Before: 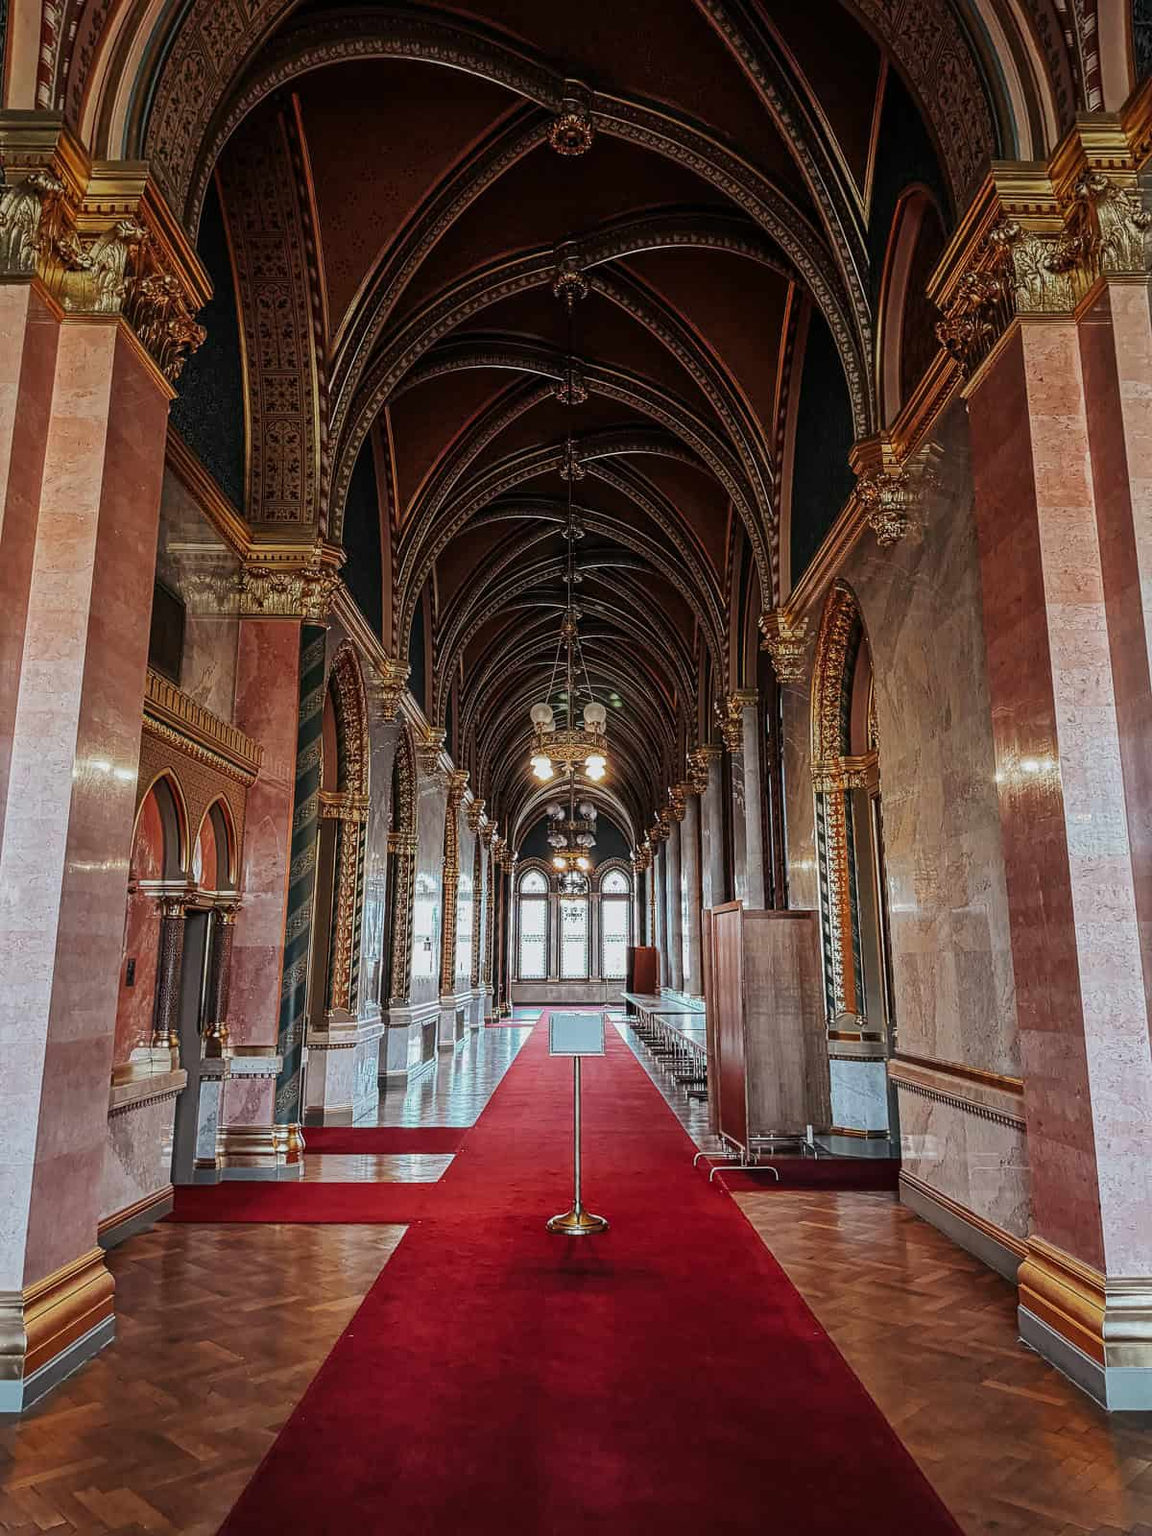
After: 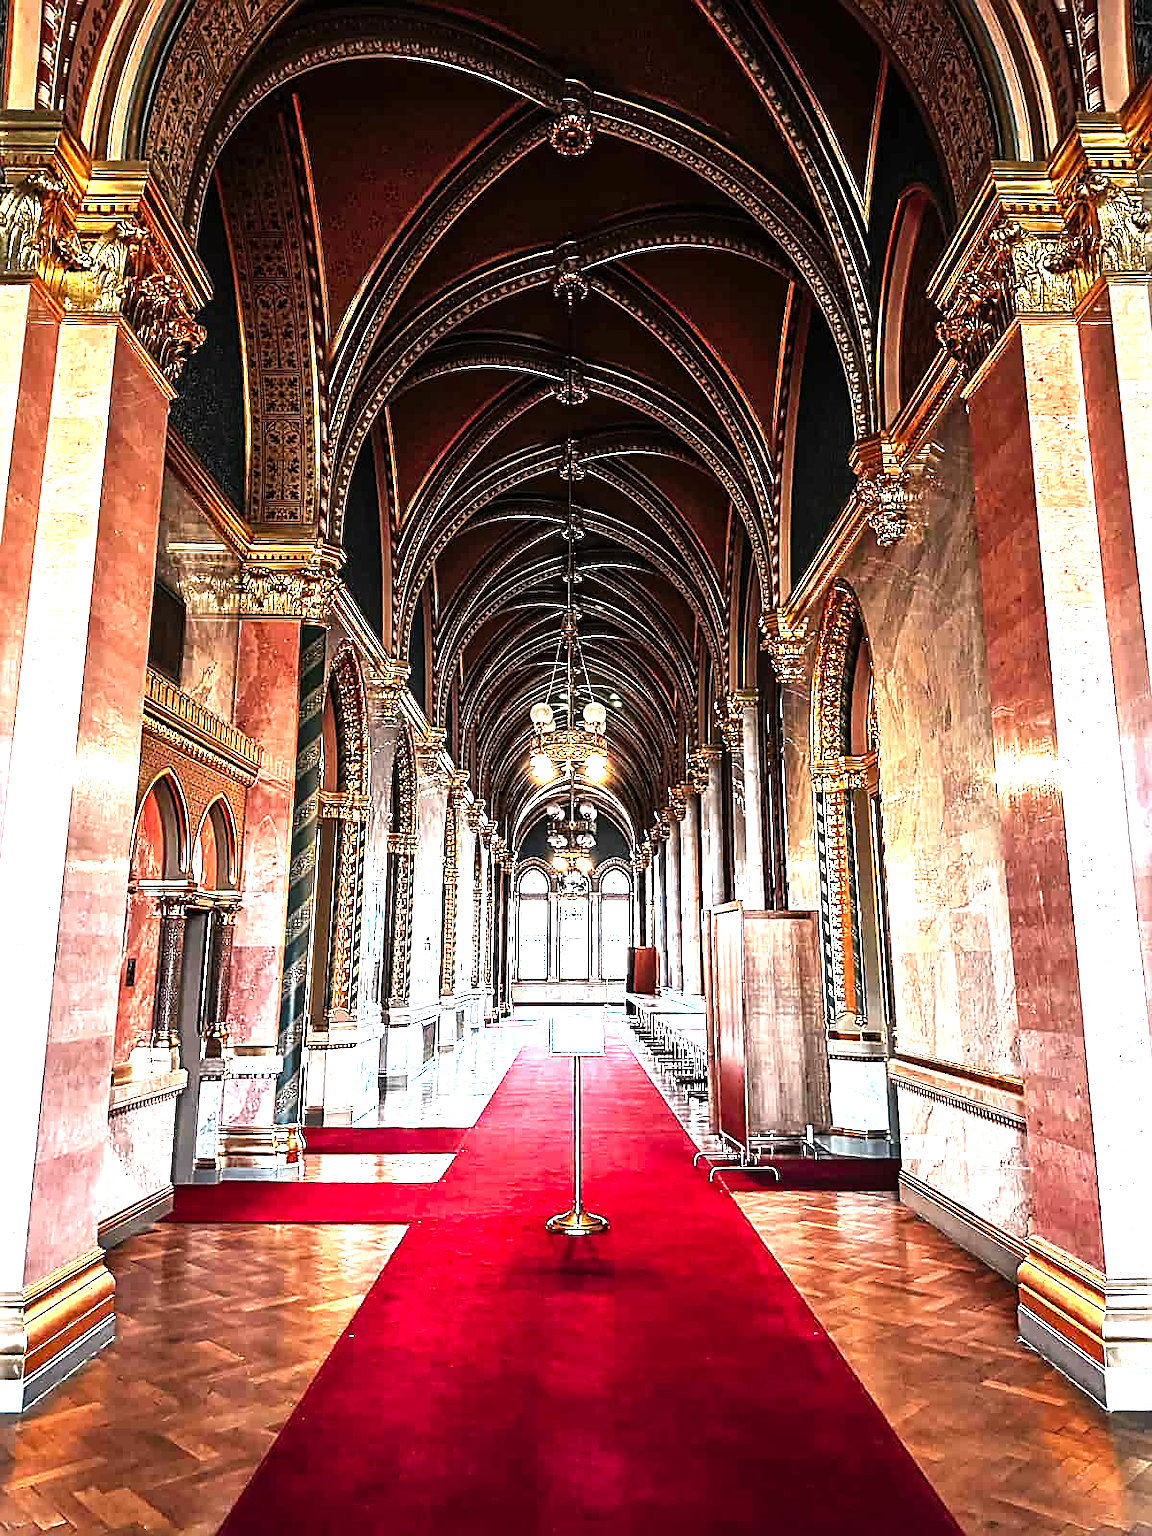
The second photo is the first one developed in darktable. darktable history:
sharpen: on, module defaults
levels: levels [0, 0.281, 0.562]
tone equalizer: -8 EV -0.417 EV, -7 EV -0.389 EV, -6 EV -0.333 EV, -5 EV -0.222 EV, -3 EV 0.222 EV, -2 EV 0.333 EV, -1 EV 0.389 EV, +0 EV 0.417 EV, edges refinement/feathering 500, mask exposure compensation -1.57 EV, preserve details no
